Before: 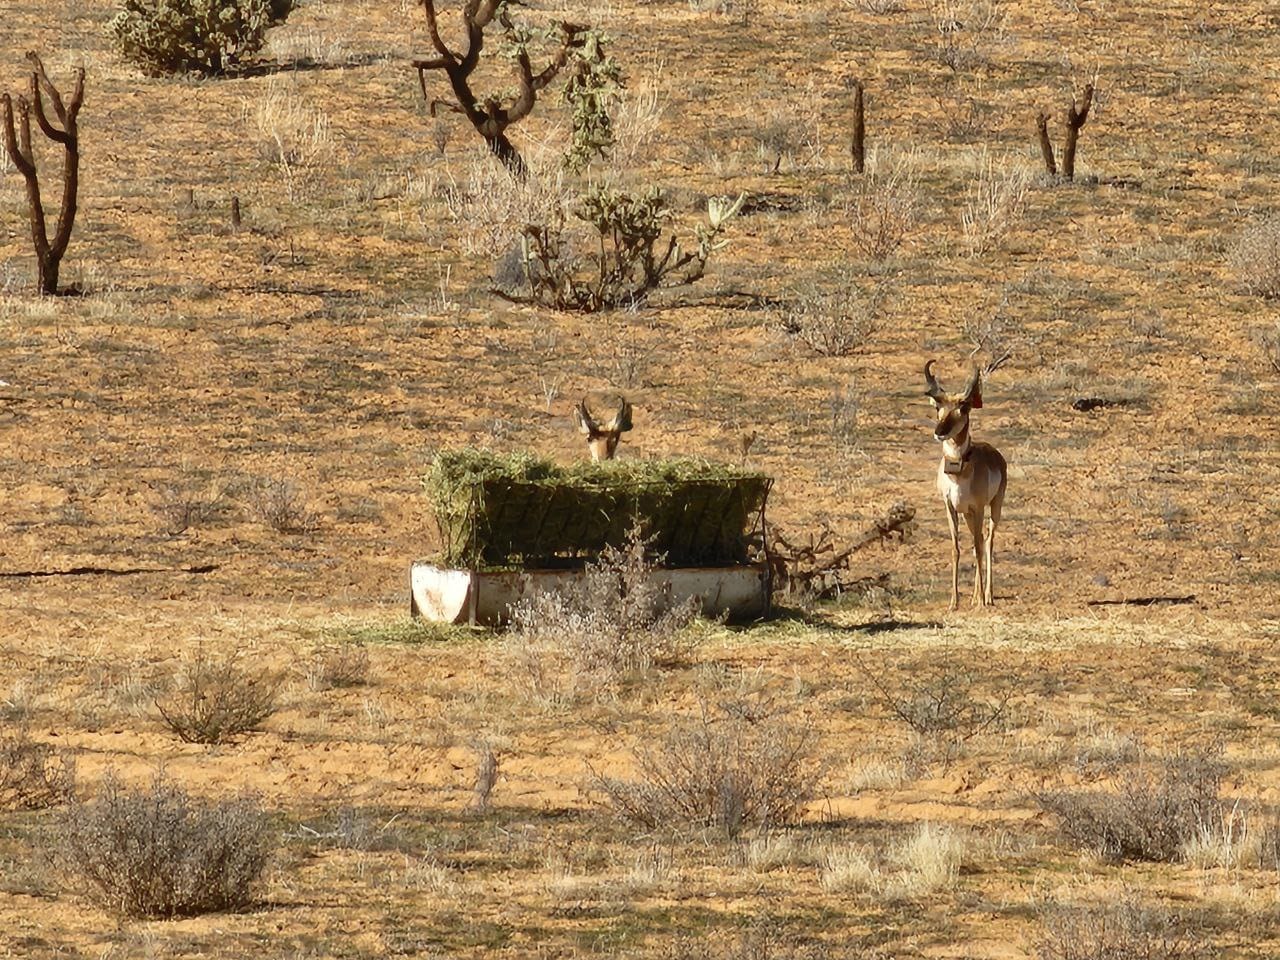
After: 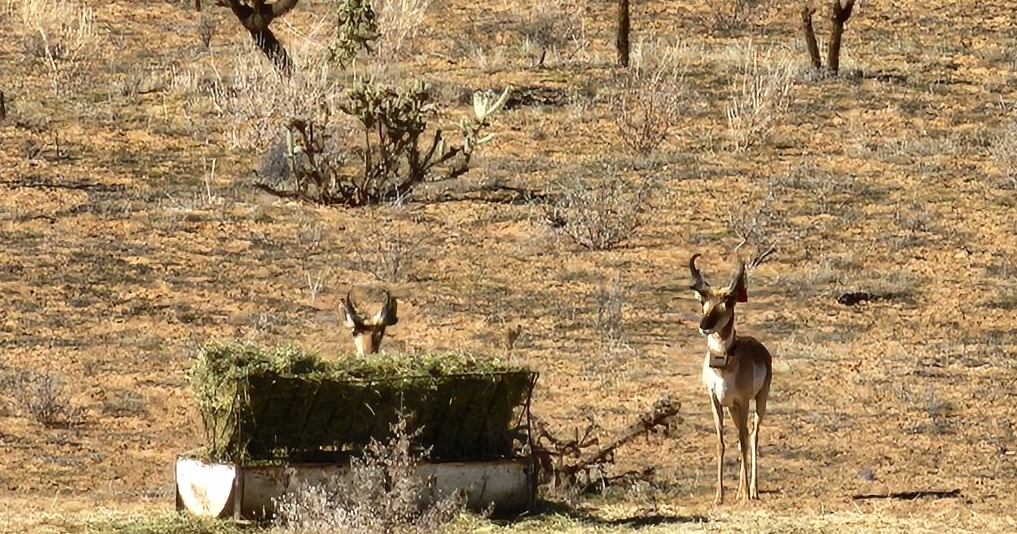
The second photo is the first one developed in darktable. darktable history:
crop: left 18.38%, top 11.092%, right 2.134%, bottom 33.217%
tone equalizer: -8 EV -0.417 EV, -7 EV -0.389 EV, -6 EV -0.333 EV, -5 EV -0.222 EV, -3 EV 0.222 EV, -2 EV 0.333 EV, -1 EV 0.389 EV, +0 EV 0.417 EV, edges refinement/feathering 500, mask exposure compensation -1.57 EV, preserve details no
white balance: red 0.983, blue 1.036
exposure: exposure -0.116 EV, compensate exposure bias true, compensate highlight preservation false
